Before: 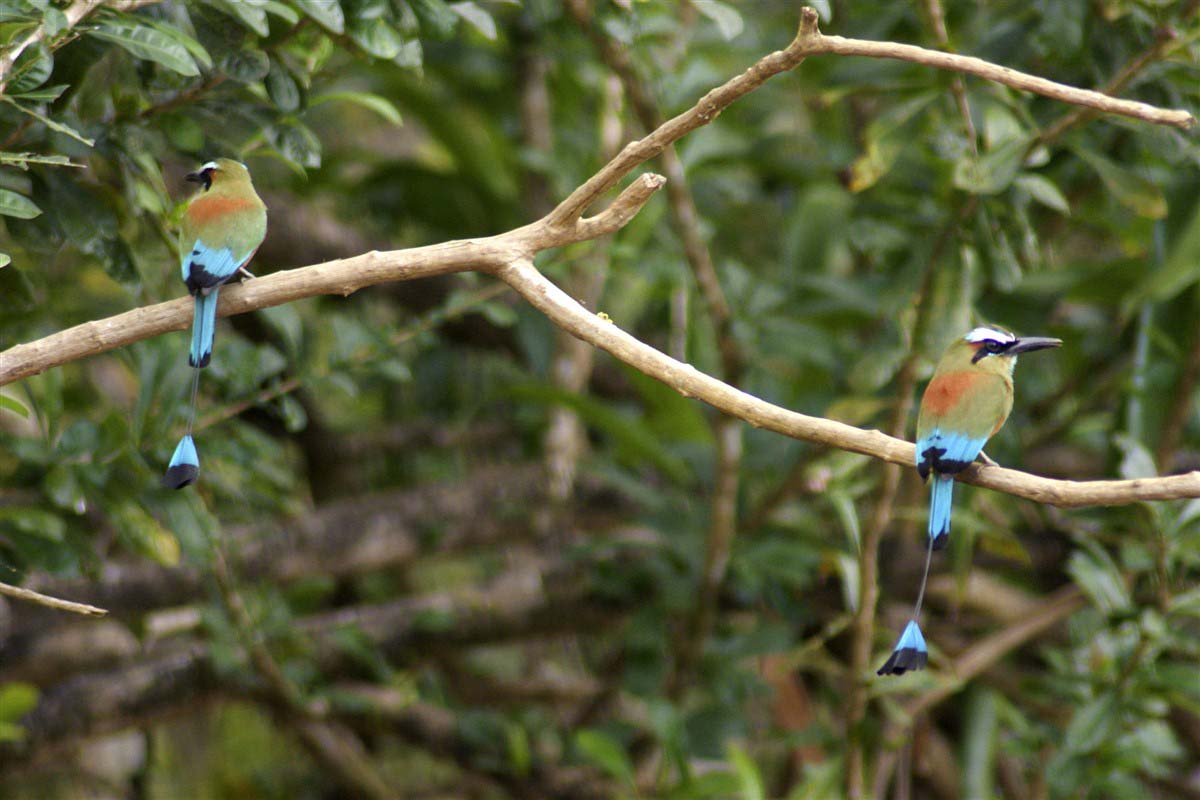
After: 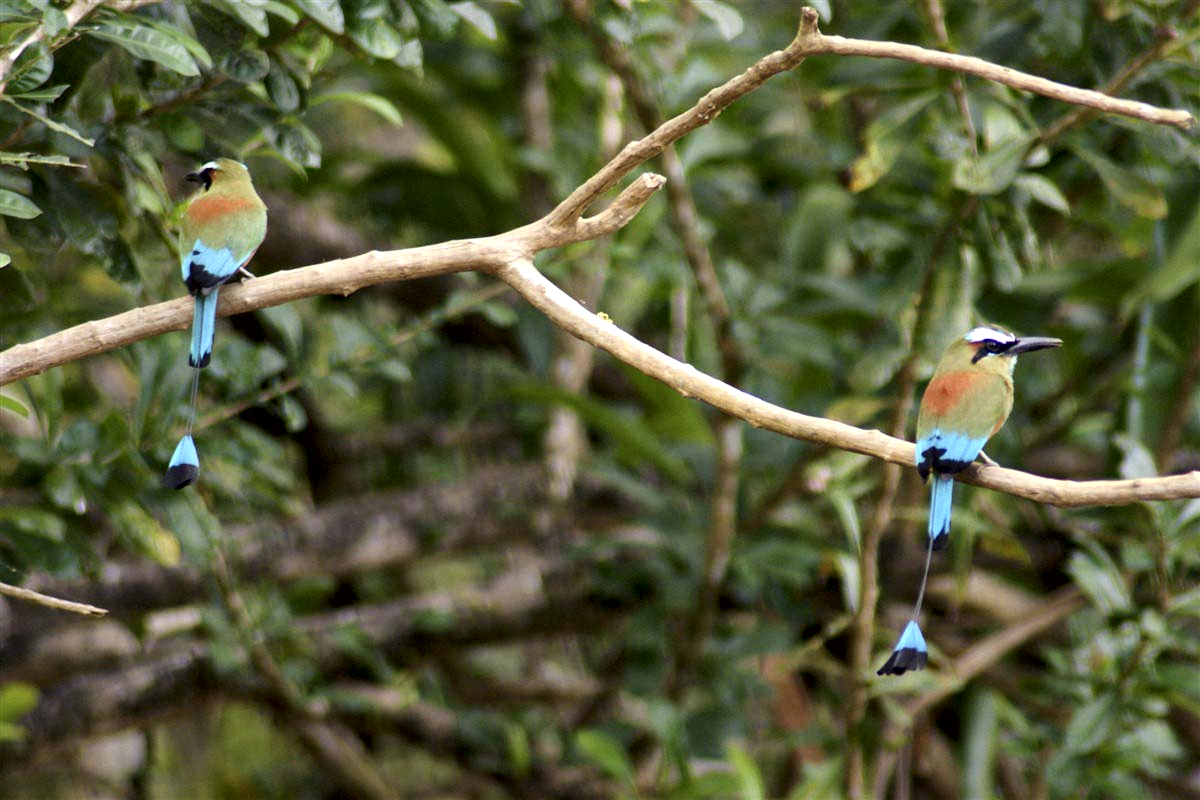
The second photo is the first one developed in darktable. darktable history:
local contrast: mode bilateral grid, contrast 25, coarseness 60, detail 151%, midtone range 0.2
white balance: red 1.004, blue 1.024
